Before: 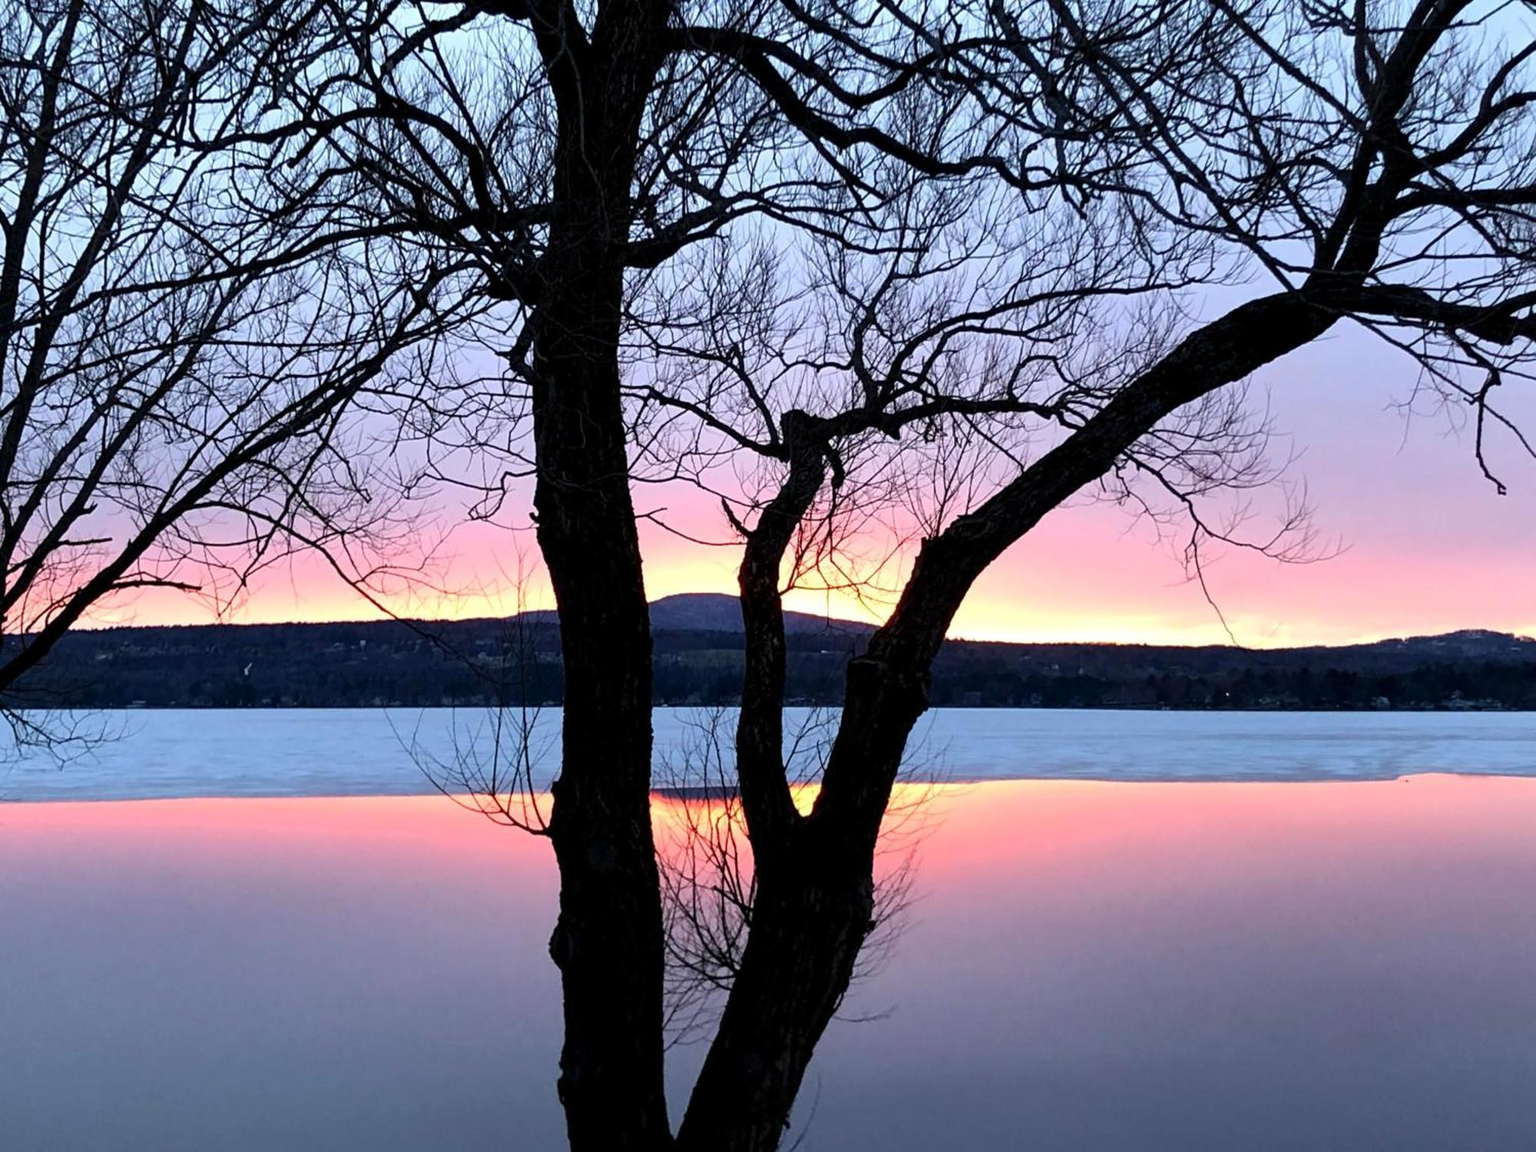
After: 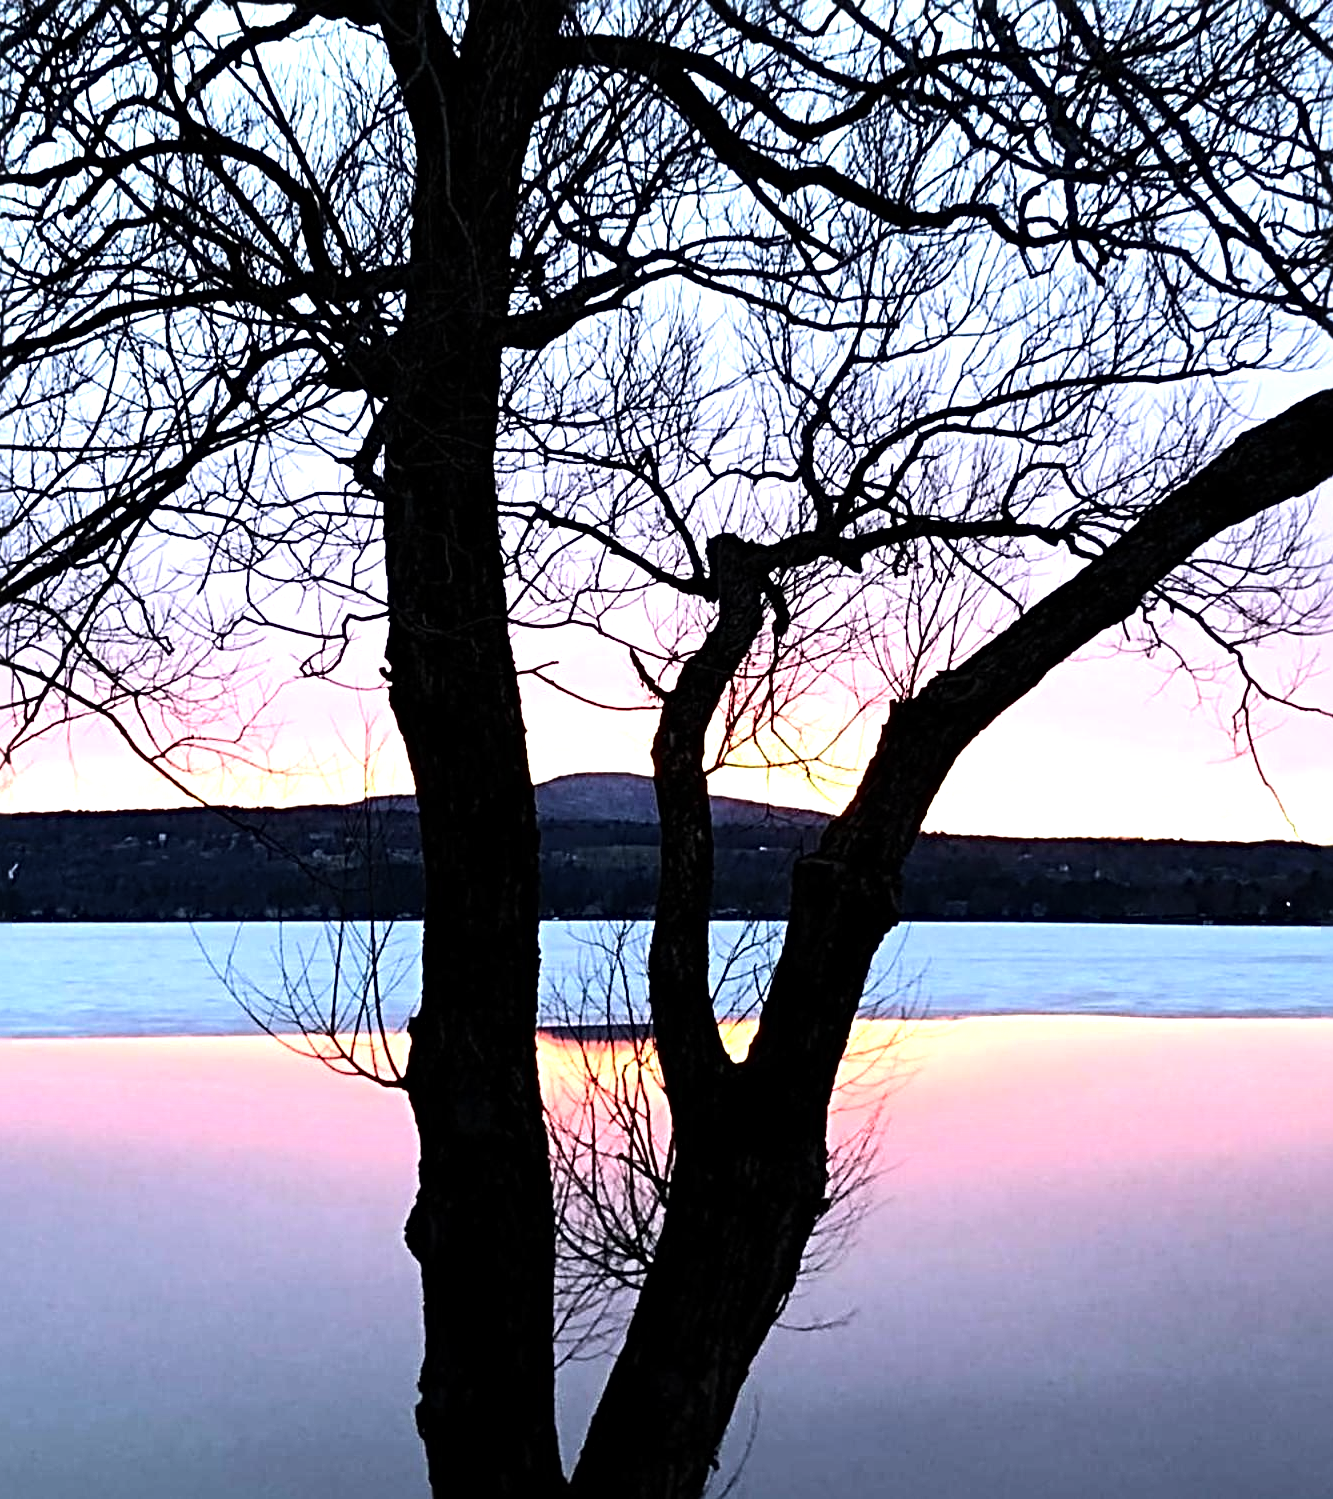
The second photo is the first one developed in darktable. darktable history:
contrast brightness saturation: contrast 0.05, brightness 0.06, saturation 0.01
crop and rotate: left 15.546%, right 17.787%
sharpen: radius 4.883
tone equalizer: -8 EV -1.08 EV, -7 EV -1.01 EV, -6 EV -0.867 EV, -5 EV -0.578 EV, -3 EV 0.578 EV, -2 EV 0.867 EV, -1 EV 1.01 EV, +0 EV 1.08 EV, edges refinement/feathering 500, mask exposure compensation -1.57 EV, preserve details no
